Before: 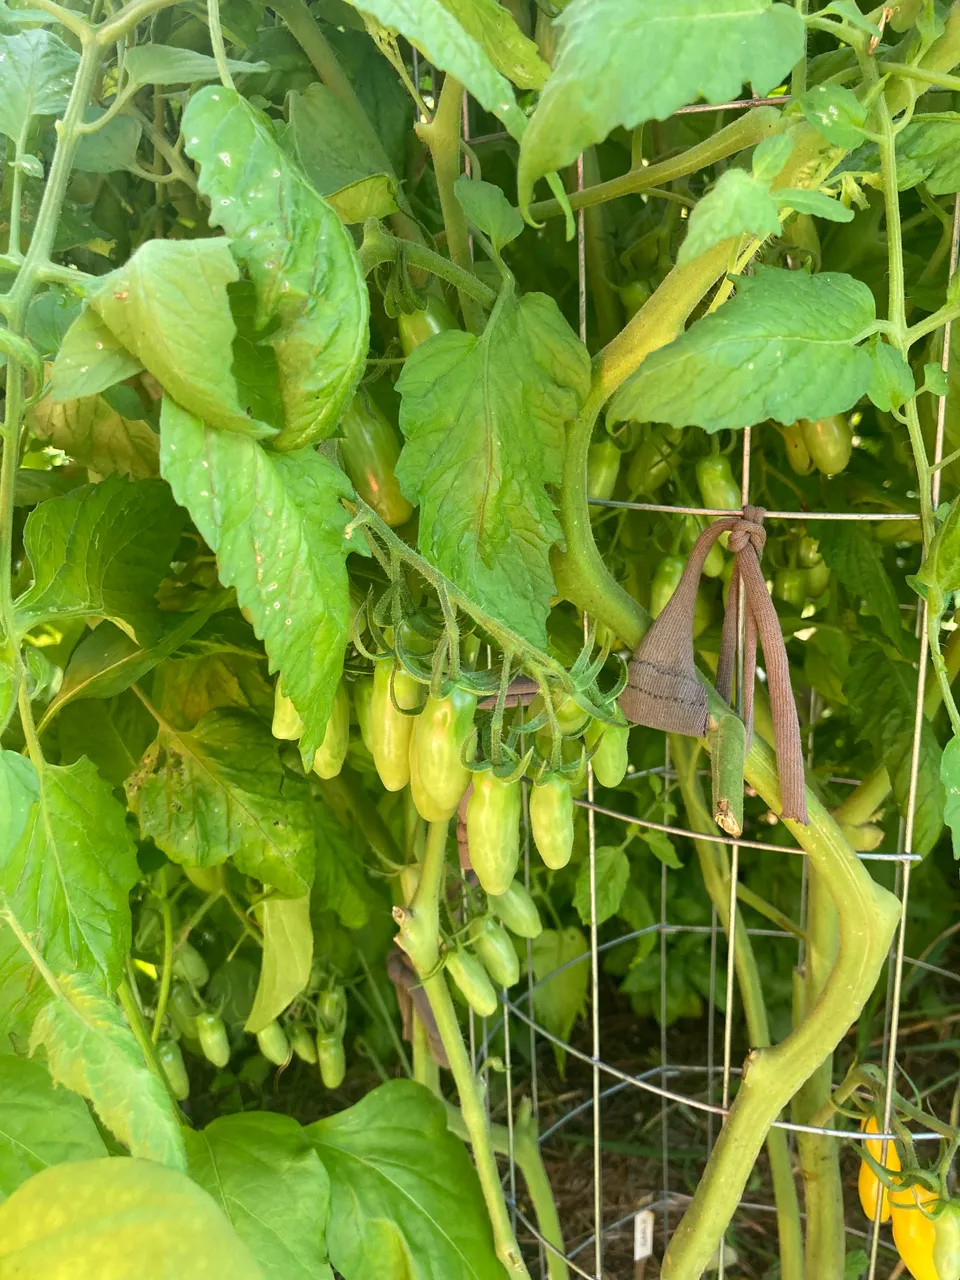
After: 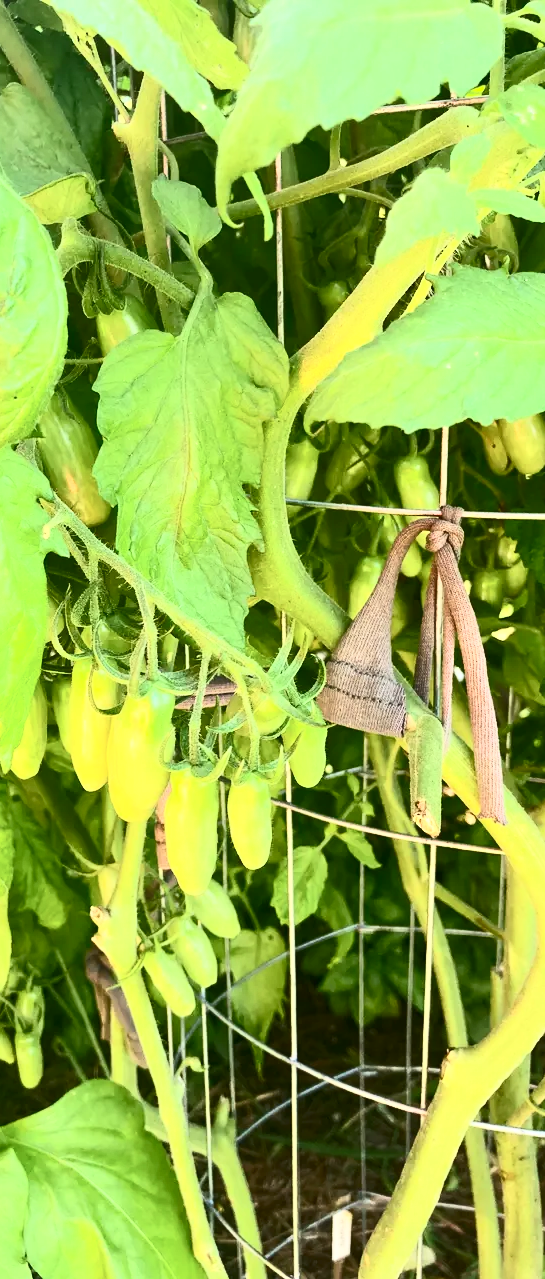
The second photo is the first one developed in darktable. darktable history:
crop: left 31.498%, top 0.024%, right 11.727%
contrast brightness saturation: contrast 0.615, brightness 0.328, saturation 0.139
